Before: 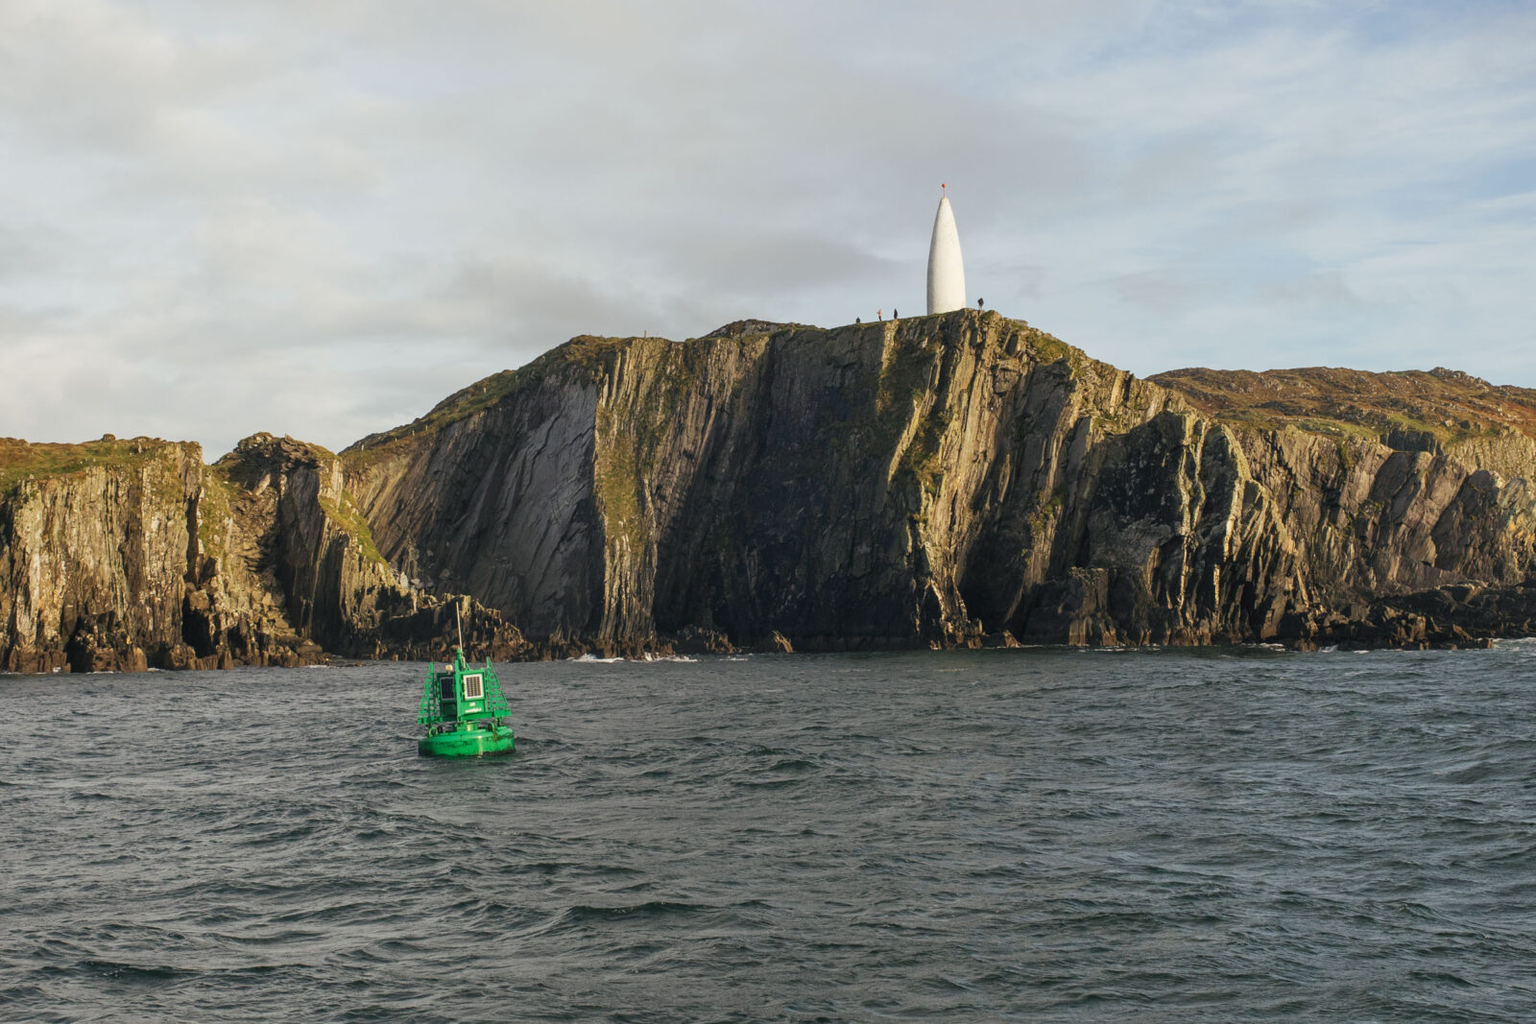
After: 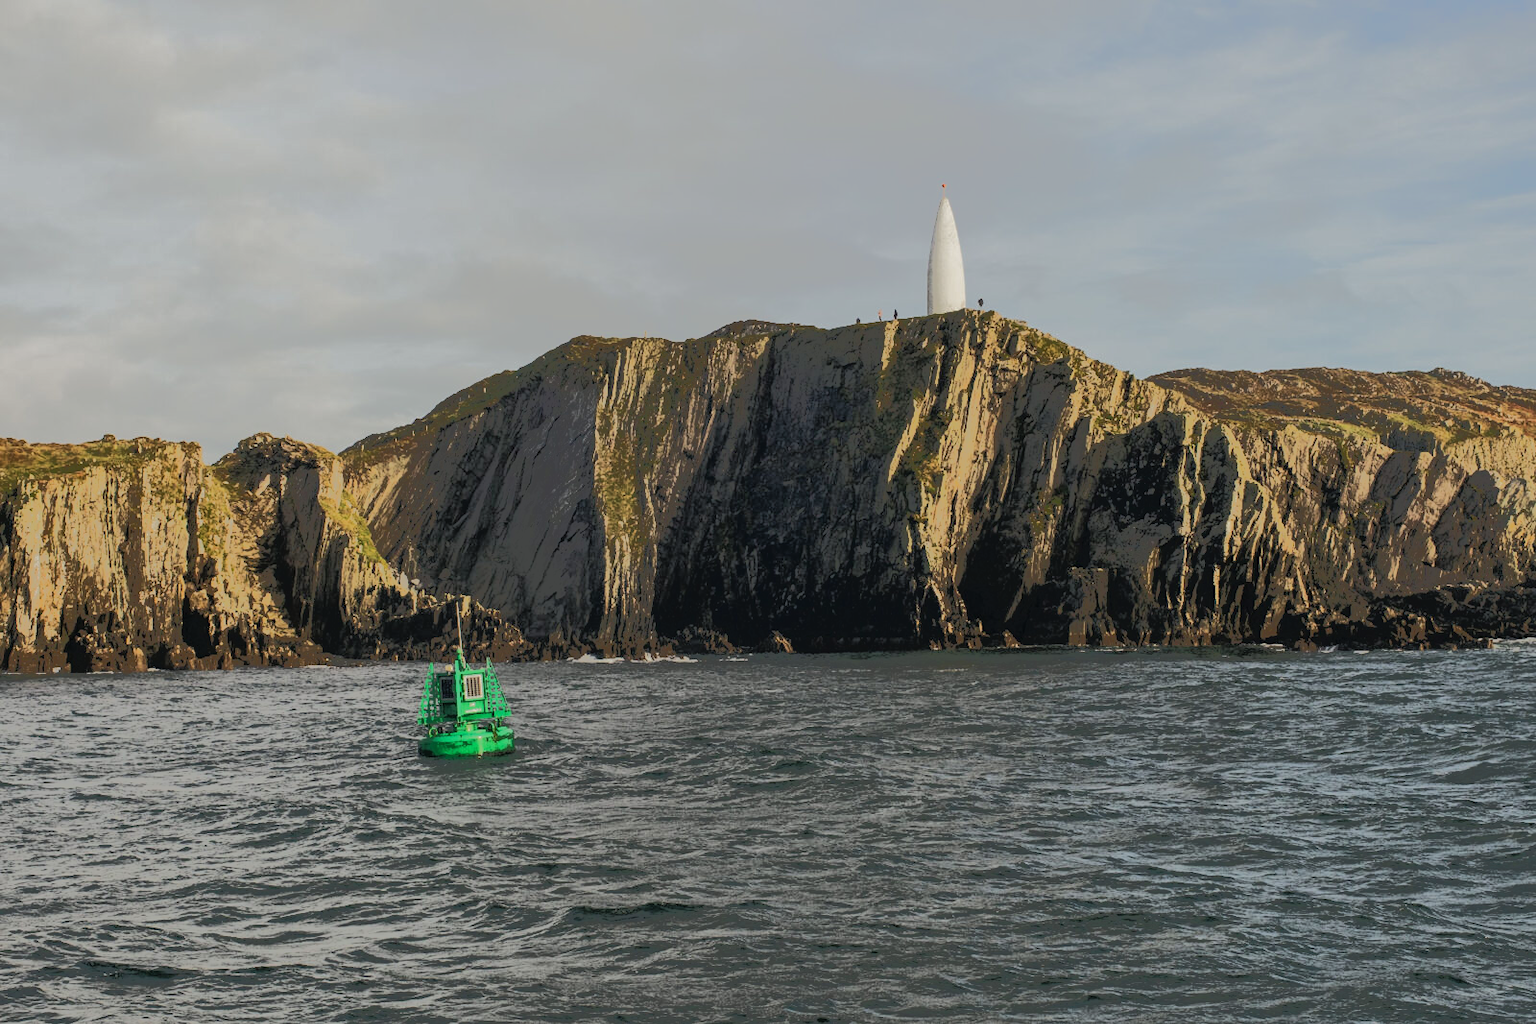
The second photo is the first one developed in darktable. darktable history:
exposure: exposure -0.243 EV, compensate highlight preservation false
tone equalizer: -7 EV -0.619 EV, -6 EV 0.982 EV, -5 EV -0.482 EV, -4 EV 0.44 EV, -3 EV 0.407 EV, -2 EV 0.15 EV, -1 EV -0.165 EV, +0 EV -0.379 EV, edges refinement/feathering 500, mask exposure compensation -1.57 EV, preserve details no
